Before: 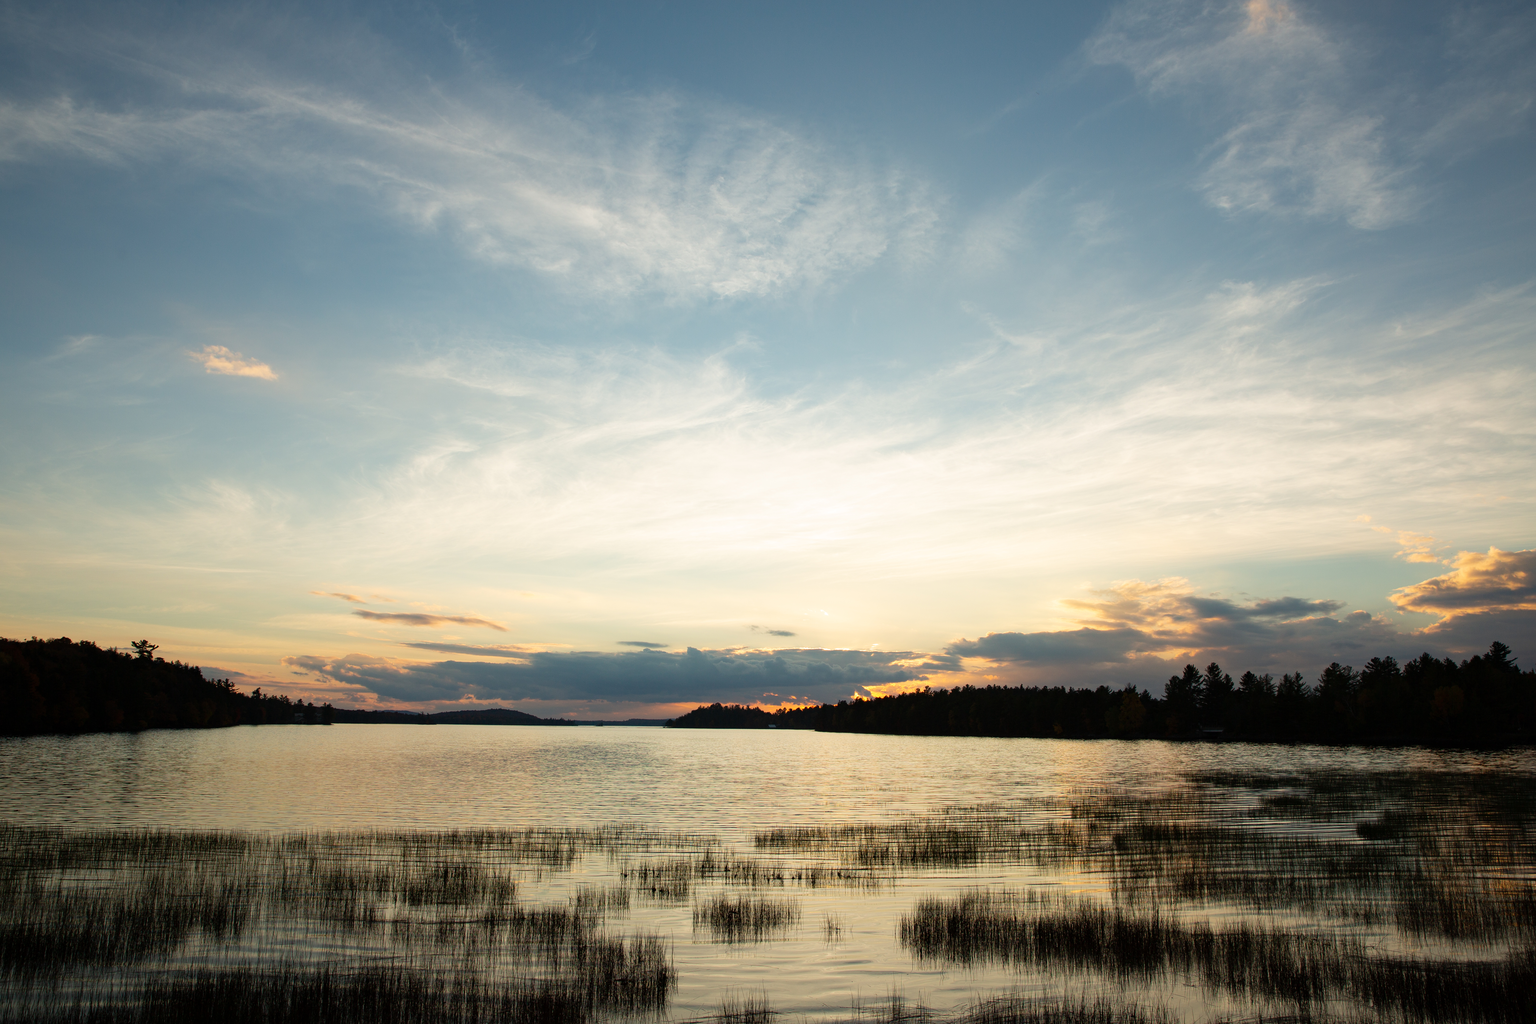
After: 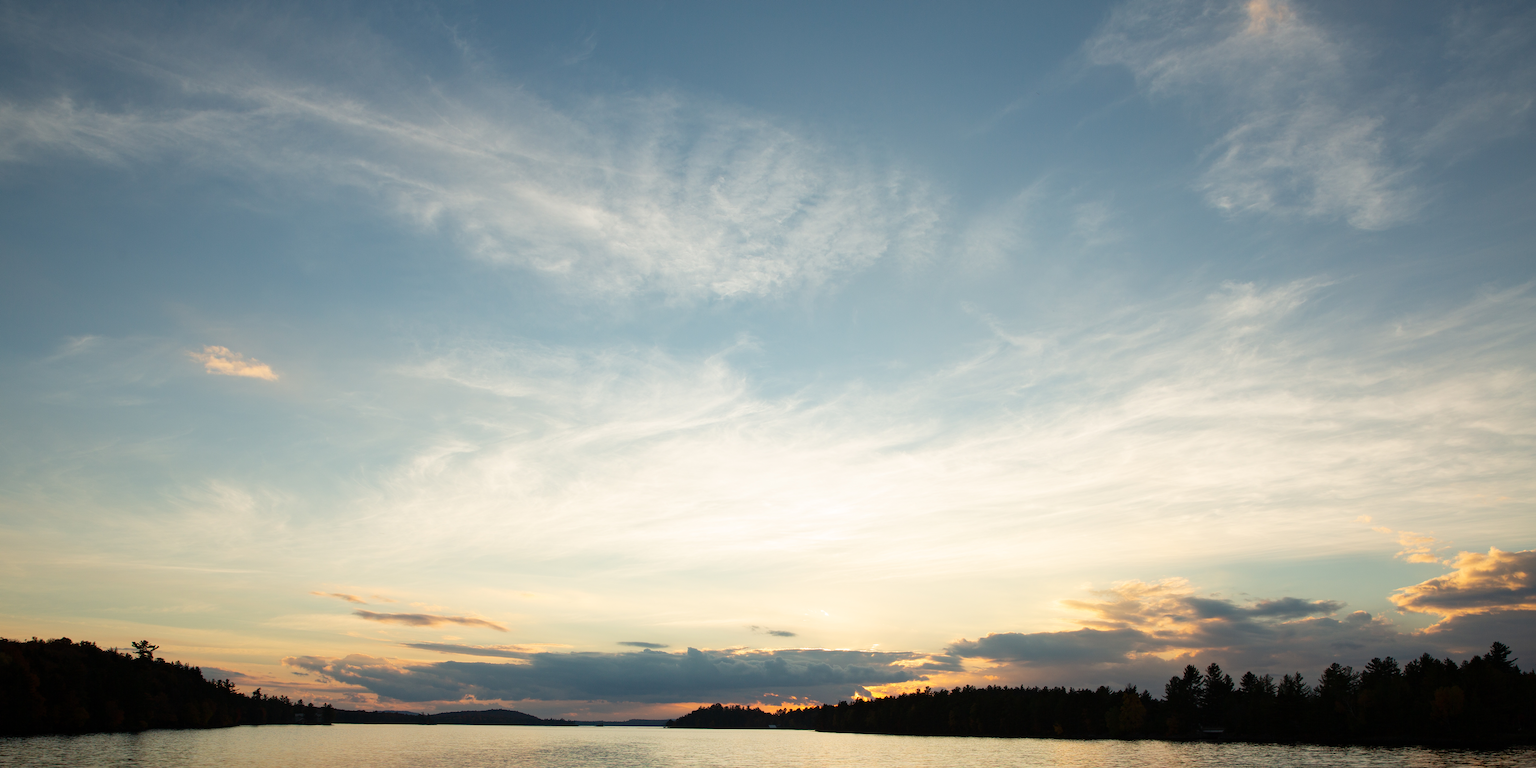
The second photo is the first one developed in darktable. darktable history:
crop: bottom 24.986%
